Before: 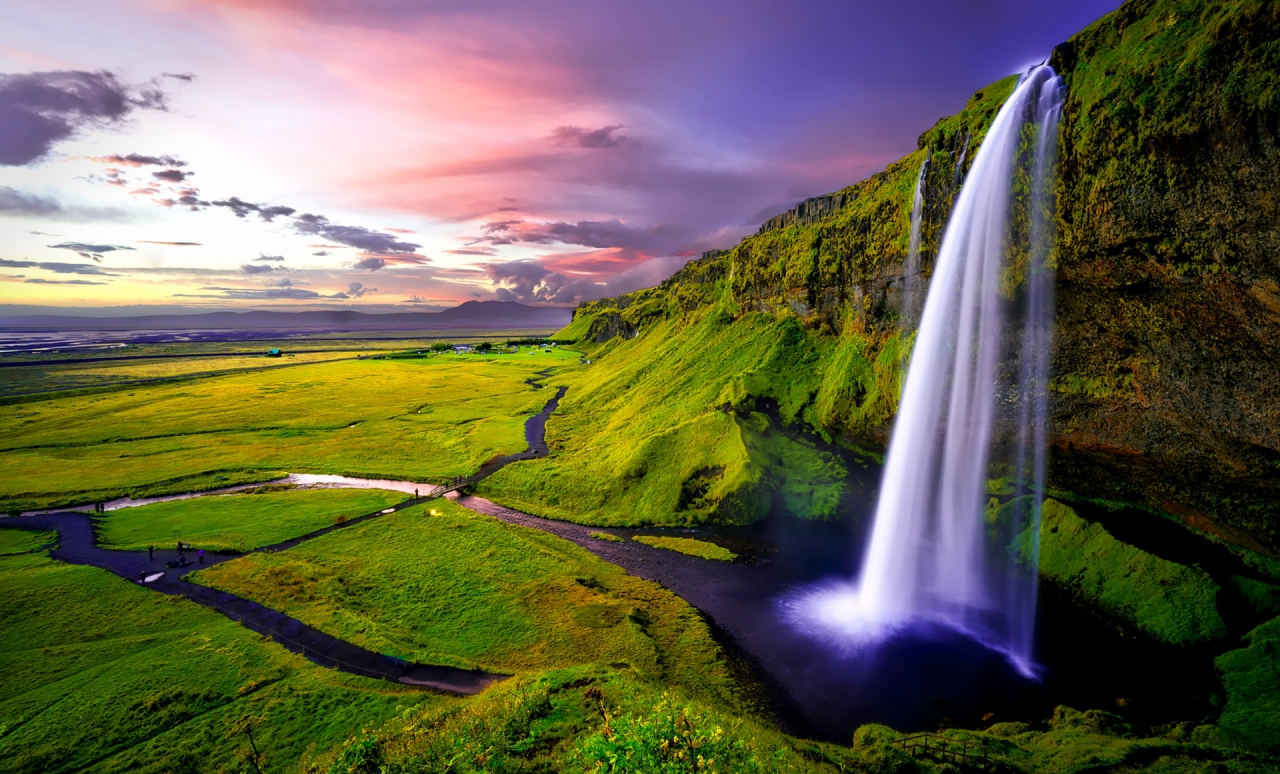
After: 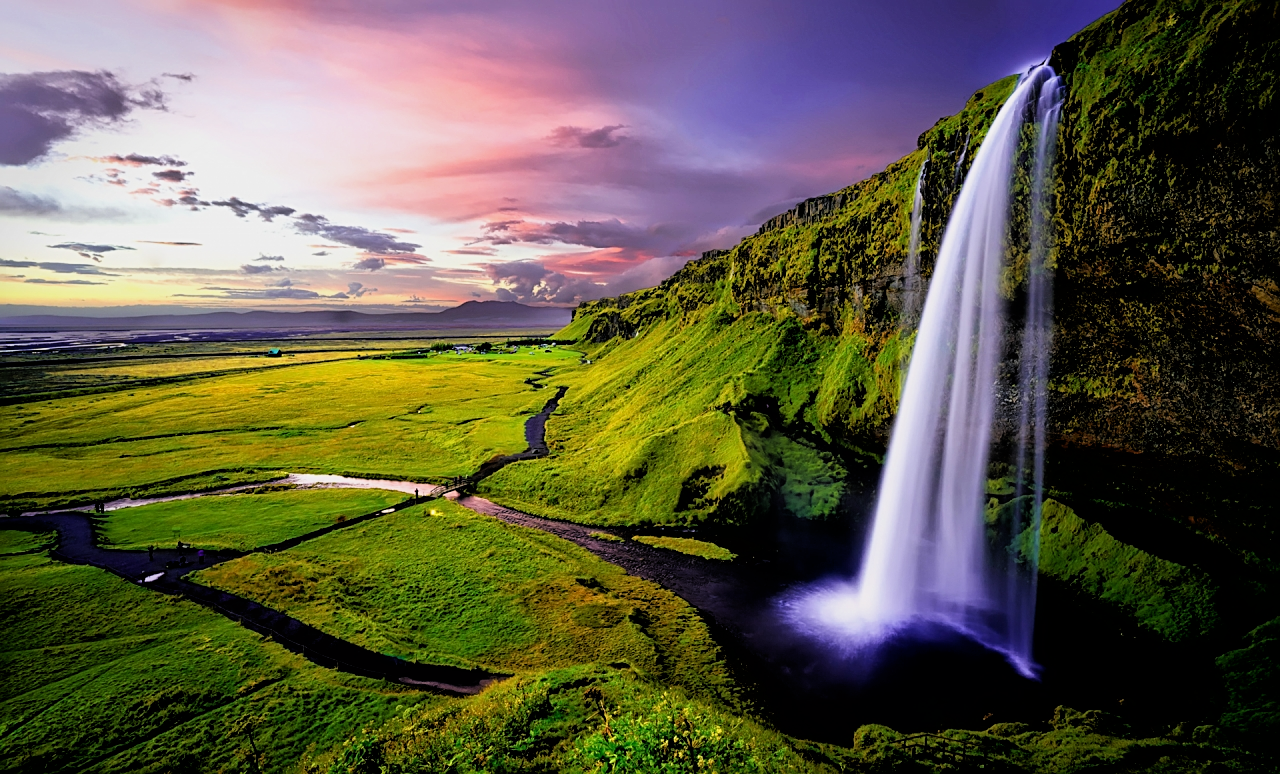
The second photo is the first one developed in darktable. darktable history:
sharpen: radius 2.167, amount 0.381, threshold 0
filmic rgb: black relative exposure -3.92 EV, white relative exposure 3.14 EV, hardness 2.87
